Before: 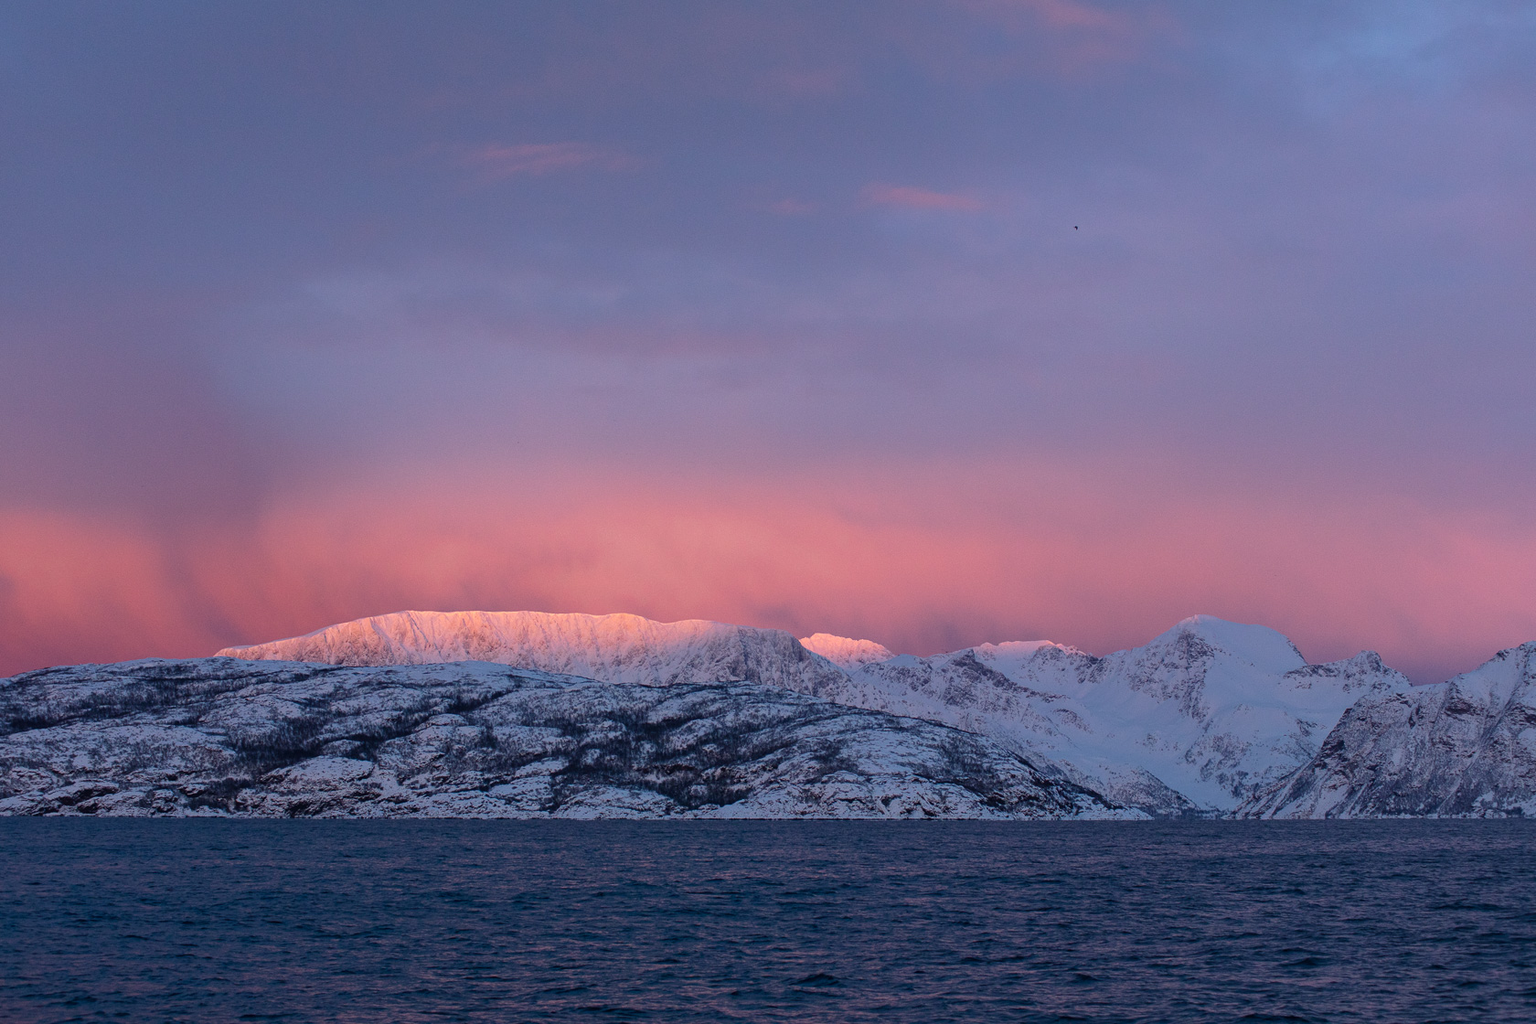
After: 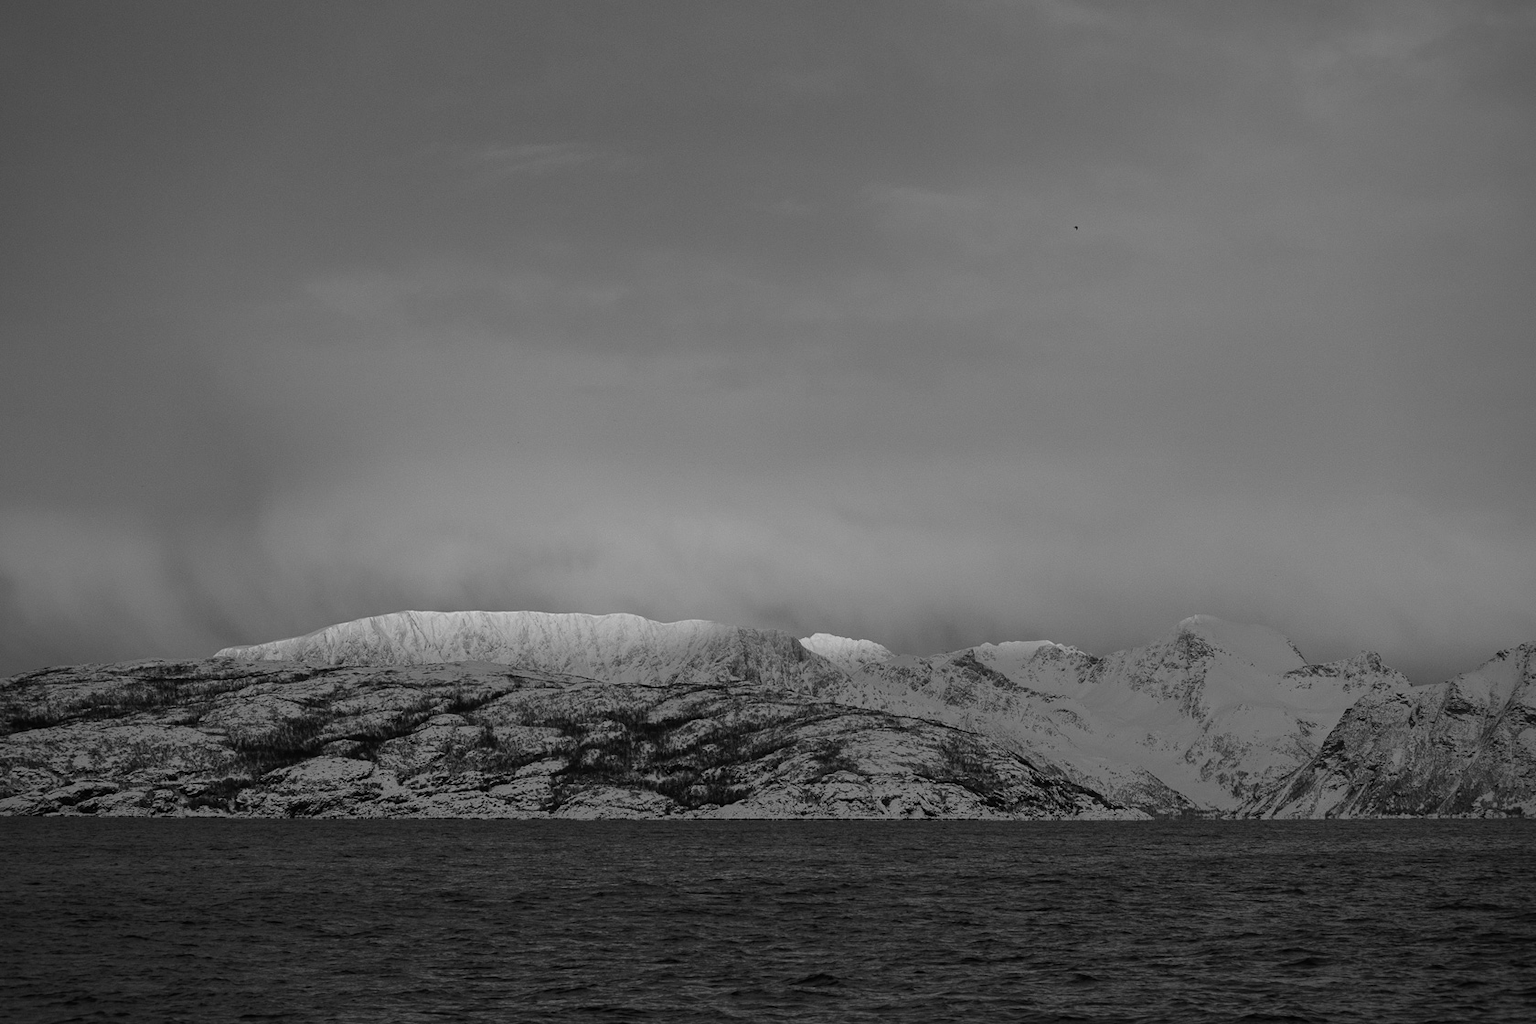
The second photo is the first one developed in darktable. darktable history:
rgb levels: mode RGB, independent channels, levels [[0, 0.5, 1], [0, 0.521, 1], [0, 0.536, 1]]
vignetting: on, module defaults
monochrome: on, module defaults
